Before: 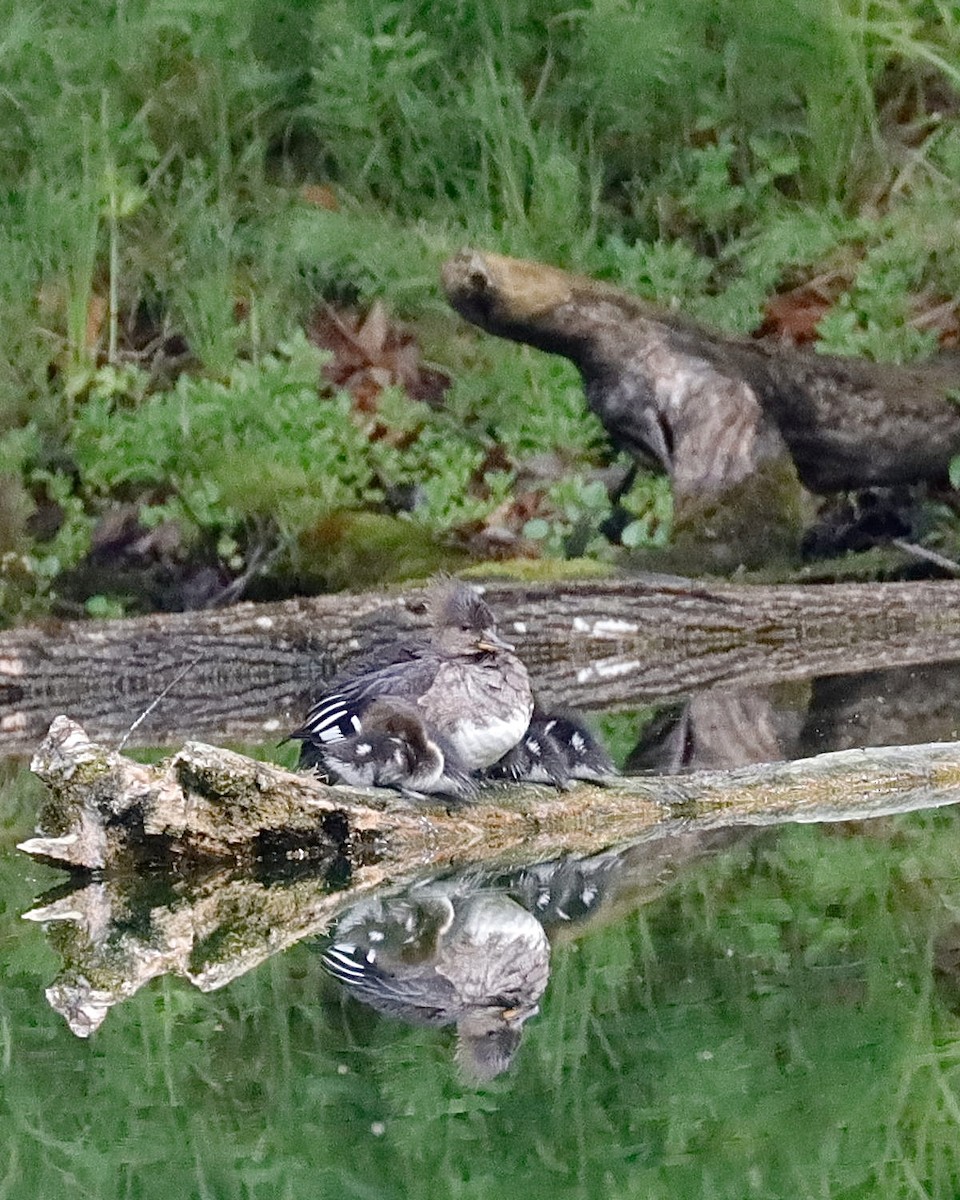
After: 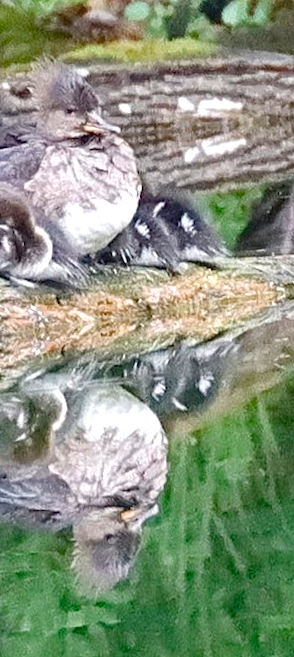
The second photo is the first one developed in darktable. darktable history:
crop: left 40.878%, top 39.176%, right 25.993%, bottom 3.081%
rotate and perspective: rotation -1.68°, lens shift (vertical) -0.146, crop left 0.049, crop right 0.912, crop top 0.032, crop bottom 0.96
exposure: black level correction 0, exposure 0.5 EV, compensate exposure bias true, compensate highlight preservation false
